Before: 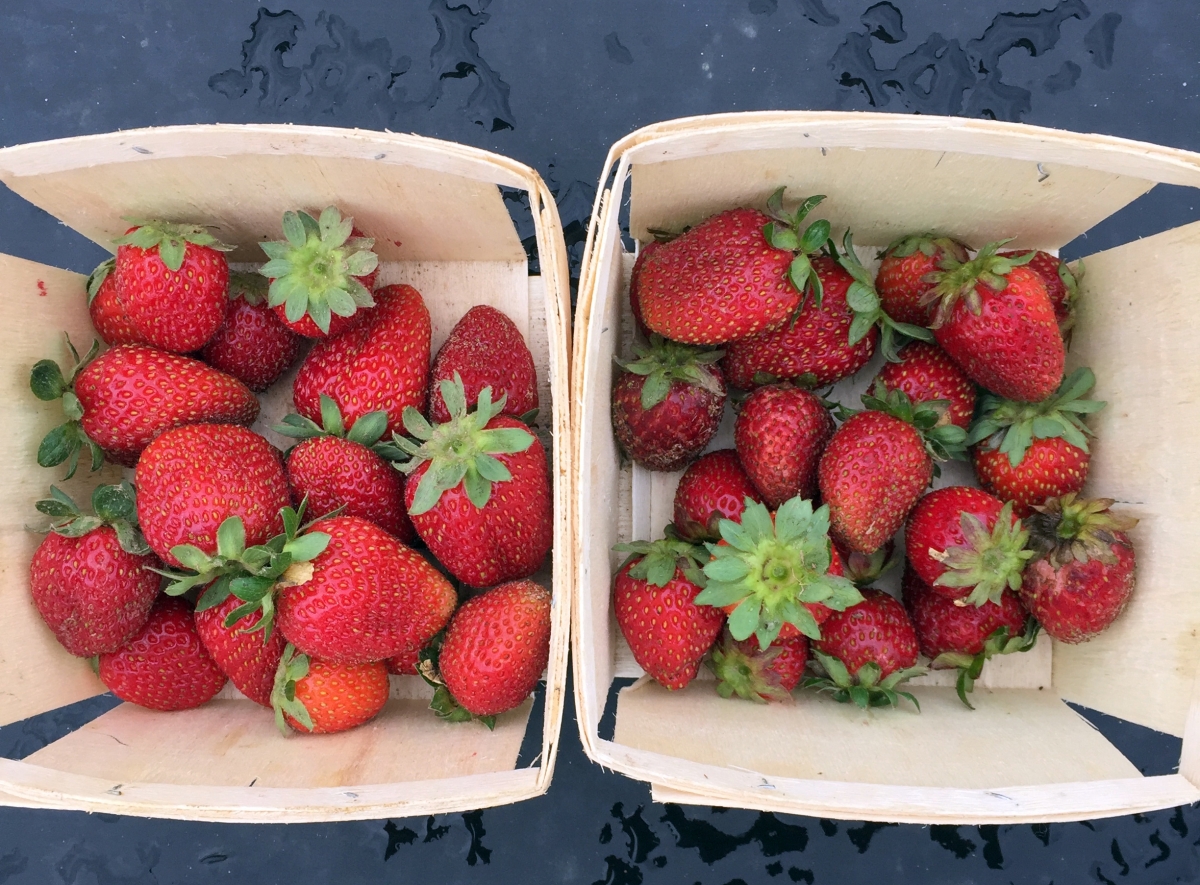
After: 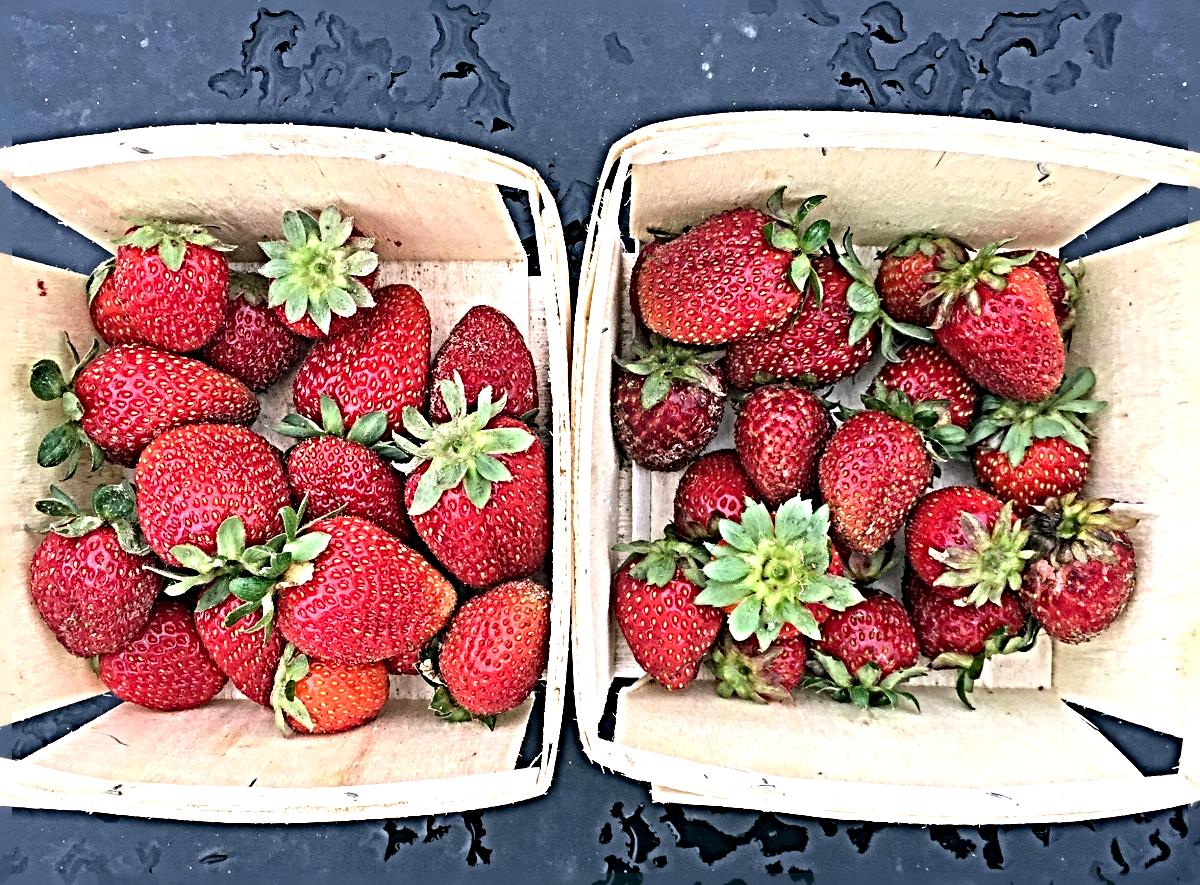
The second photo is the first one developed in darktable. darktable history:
sharpen: radius 6.288, amount 1.801, threshold 0.062
exposure: exposure 0.609 EV, compensate exposure bias true, compensate highlight preservation false
